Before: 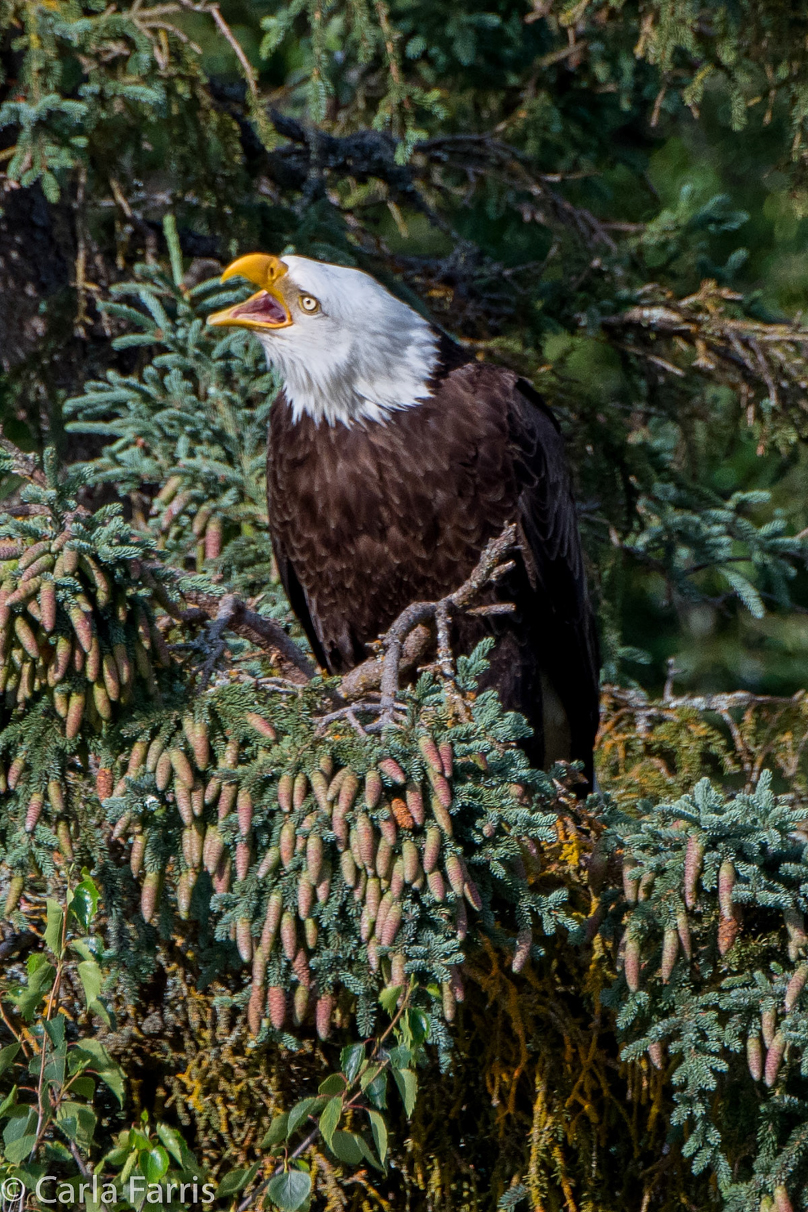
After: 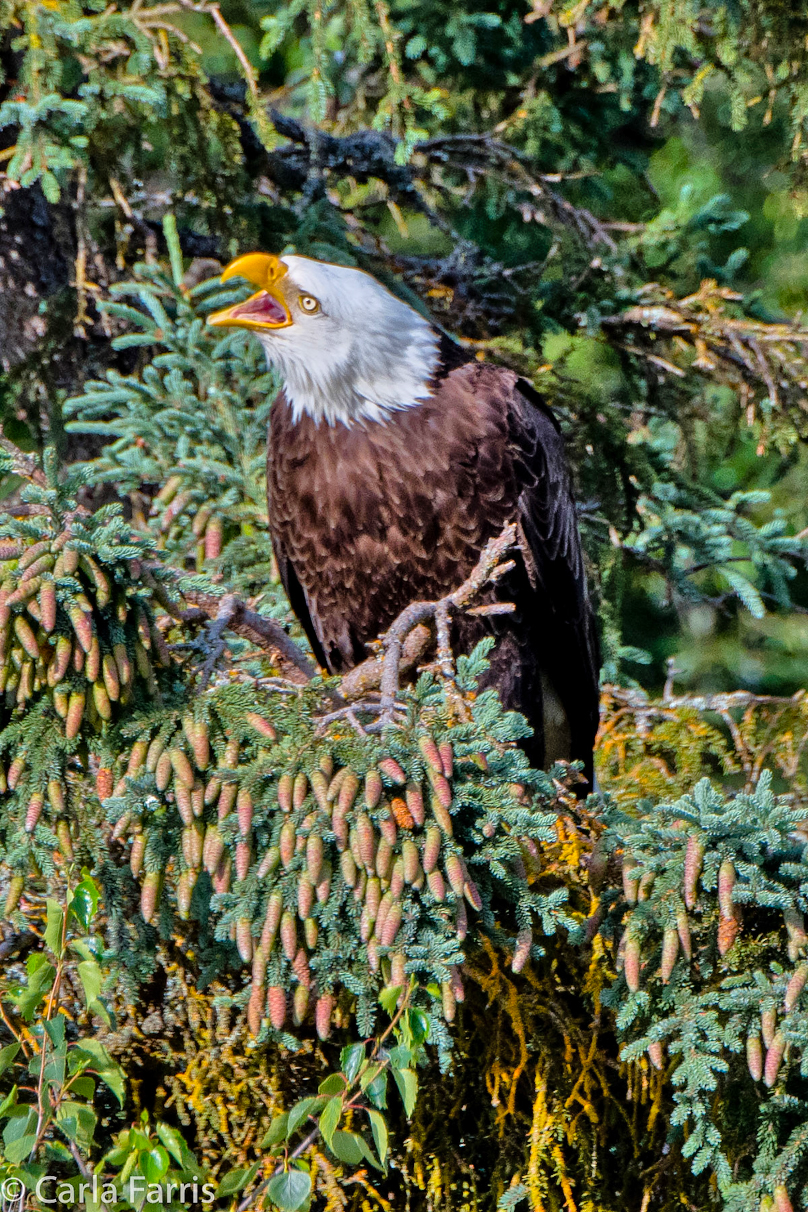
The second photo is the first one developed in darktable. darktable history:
tone equalizer: -7 EV 0.151 EV, -6 EV 0.606 EV, -5 EV 1.17 EV, -4 EV 1.36 EV, -3 EV 1.12 EV, -2 EV 0.6 EV, -1 EV 0.164 EV
shadows and highlights: shadows 60.95, soften with gaussian
color balance rgb: perceptual saturation grading › global saturation 25.012%
